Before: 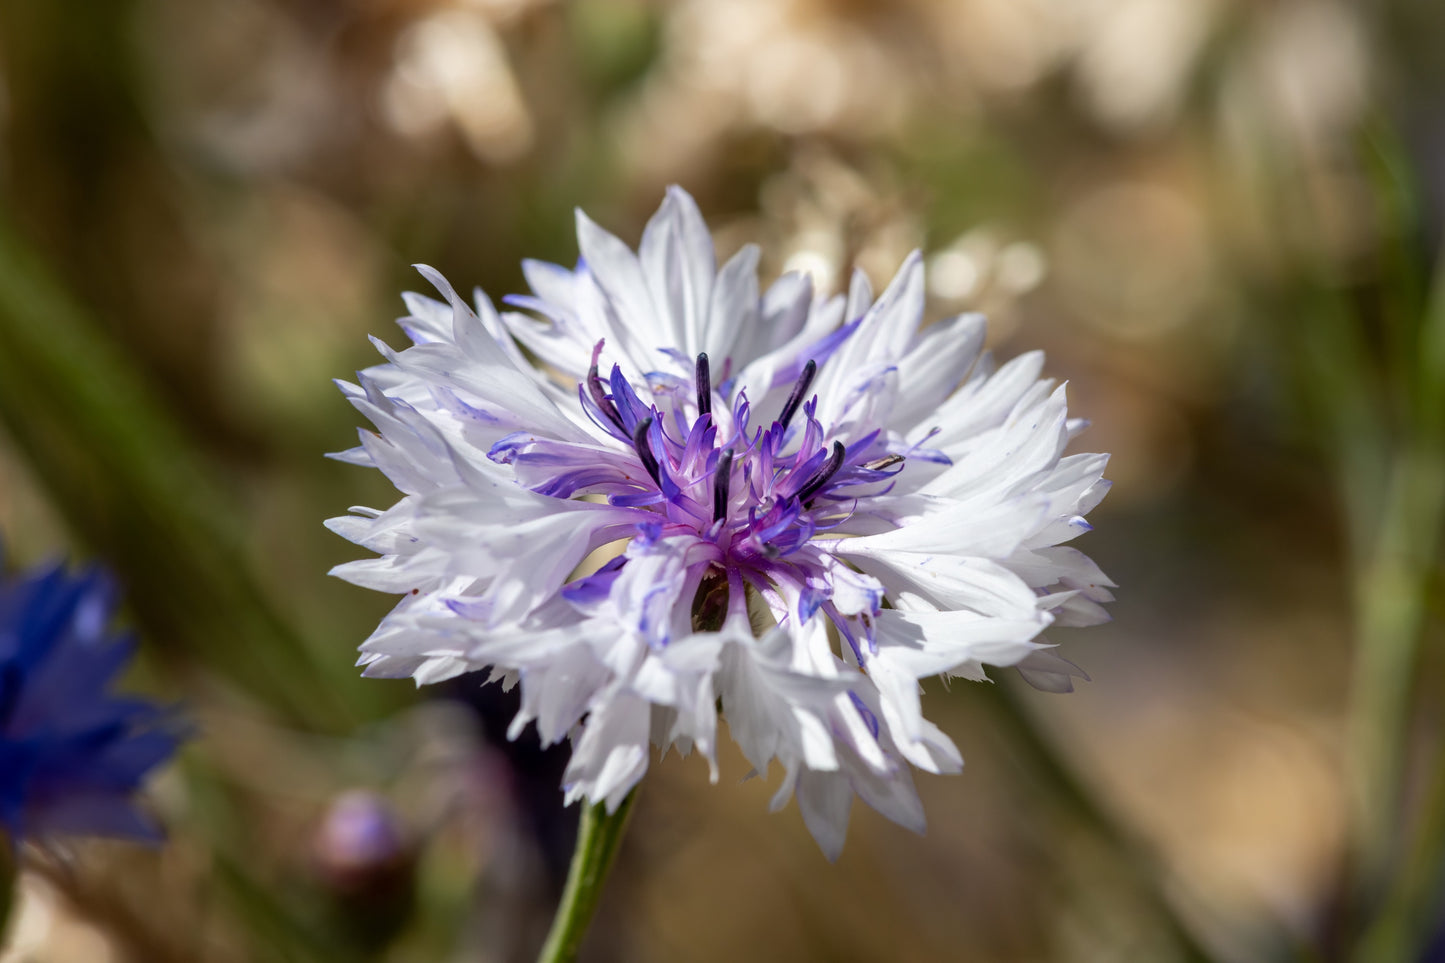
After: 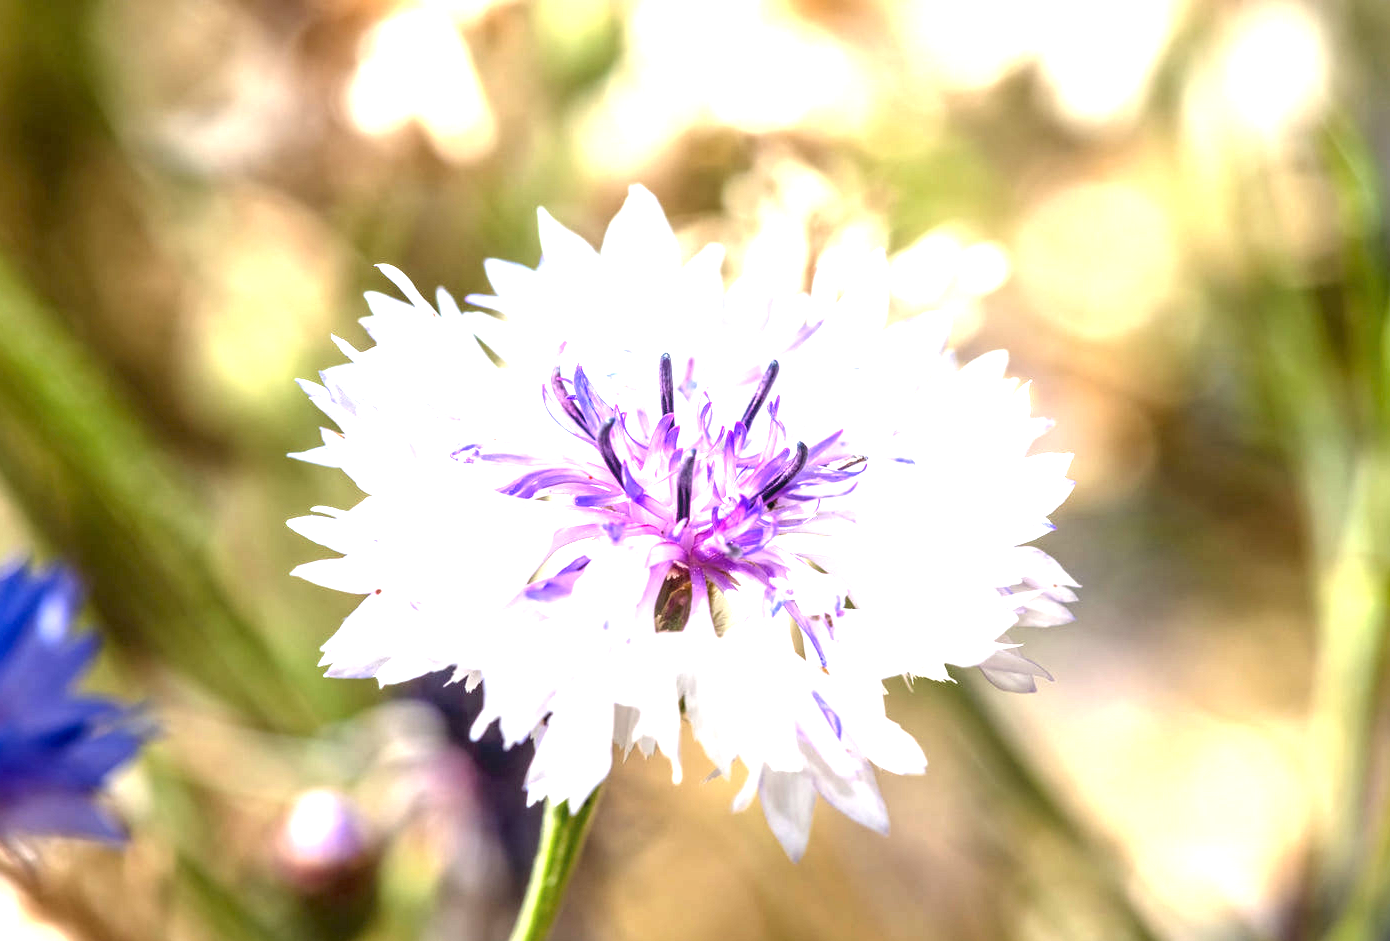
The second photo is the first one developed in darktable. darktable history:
crop and rotate: left 2.602%, right 1.176%, bottom 2.241%
local contrast: on, module defaults
exposure: exposure 2.202 EV, compensate highlight preservation false
